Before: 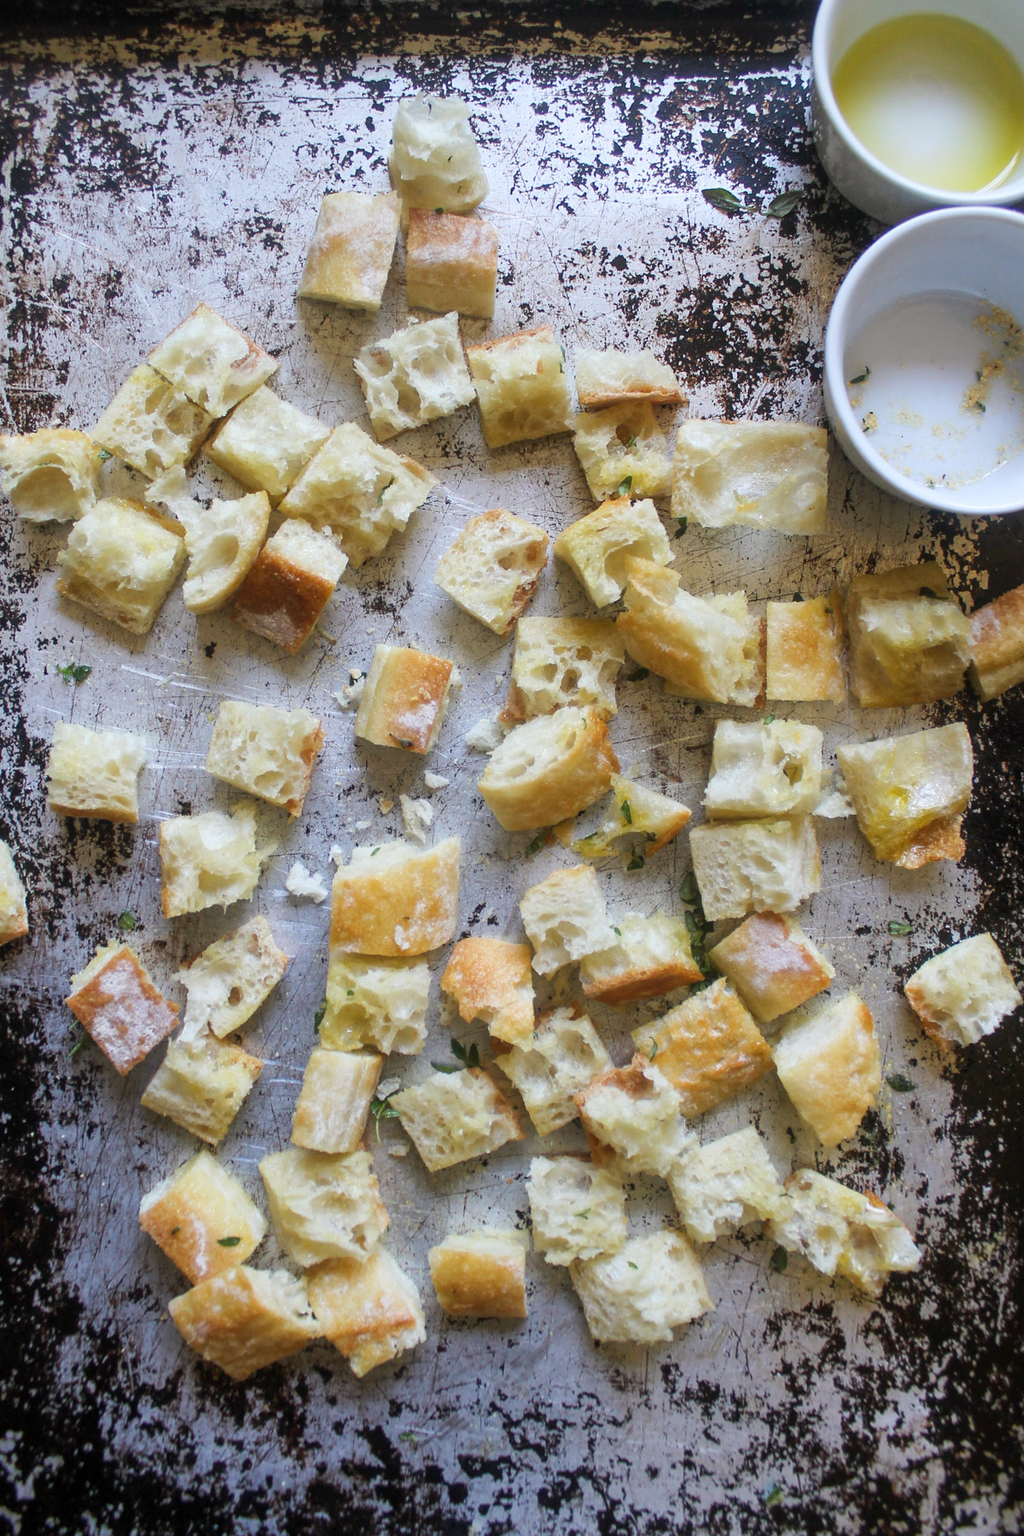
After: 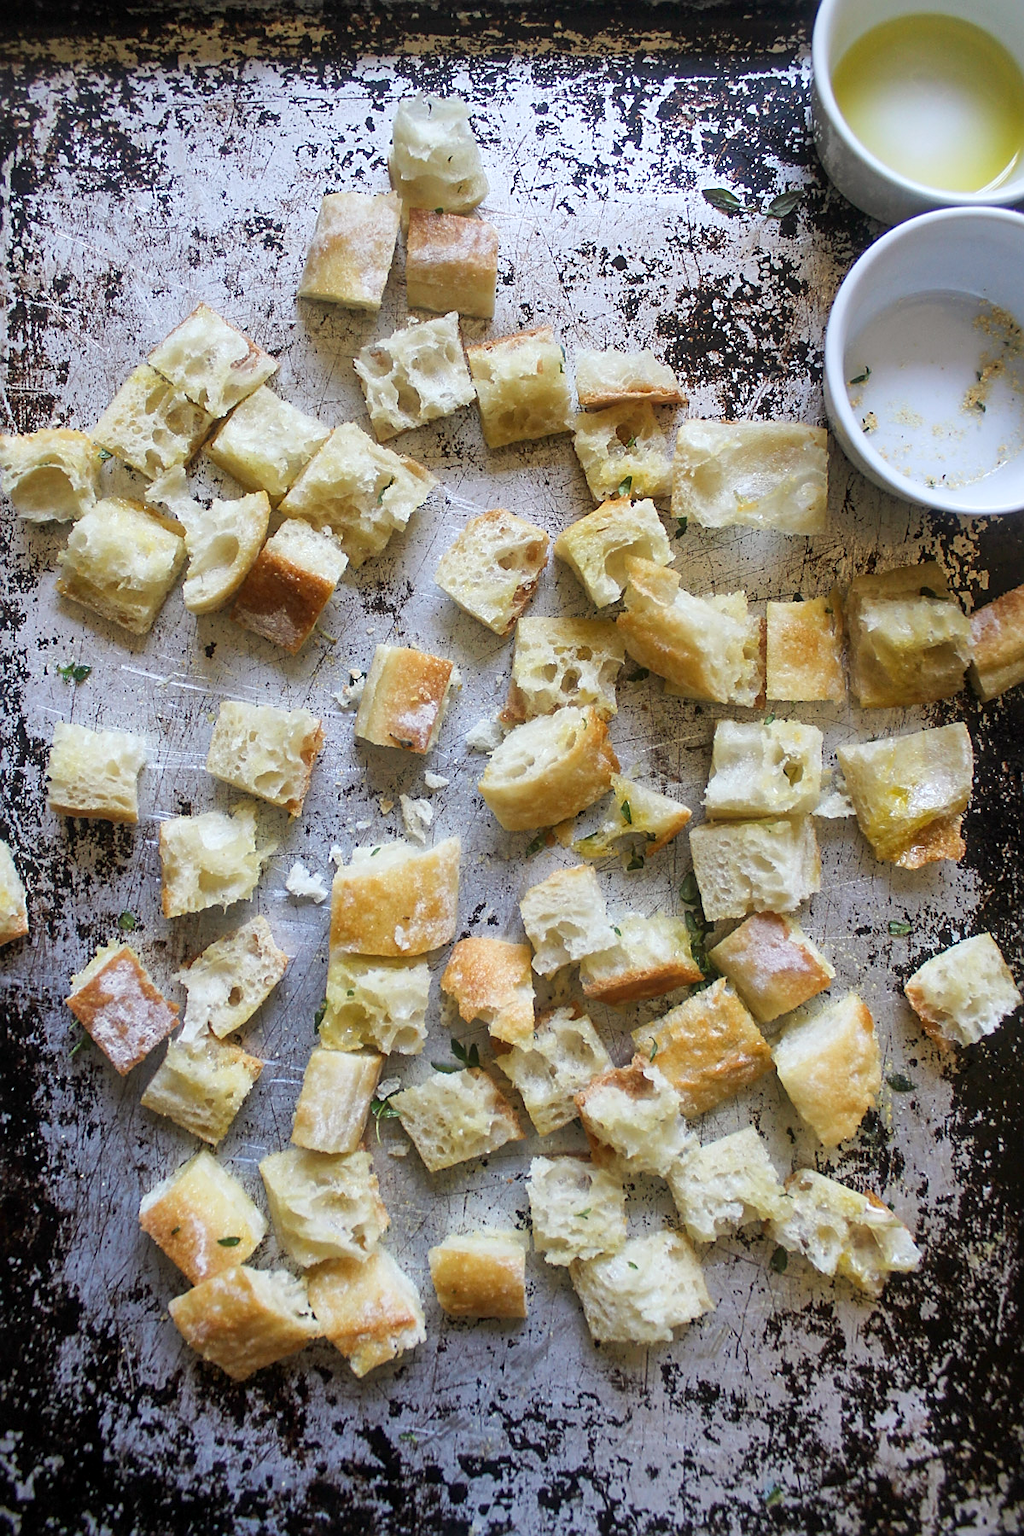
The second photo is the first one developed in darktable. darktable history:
sharpen: on, module defaults
local contrast: mode bilateral grid, contrast 20, coarseness 50, detail 120%, midtone range 0.2
